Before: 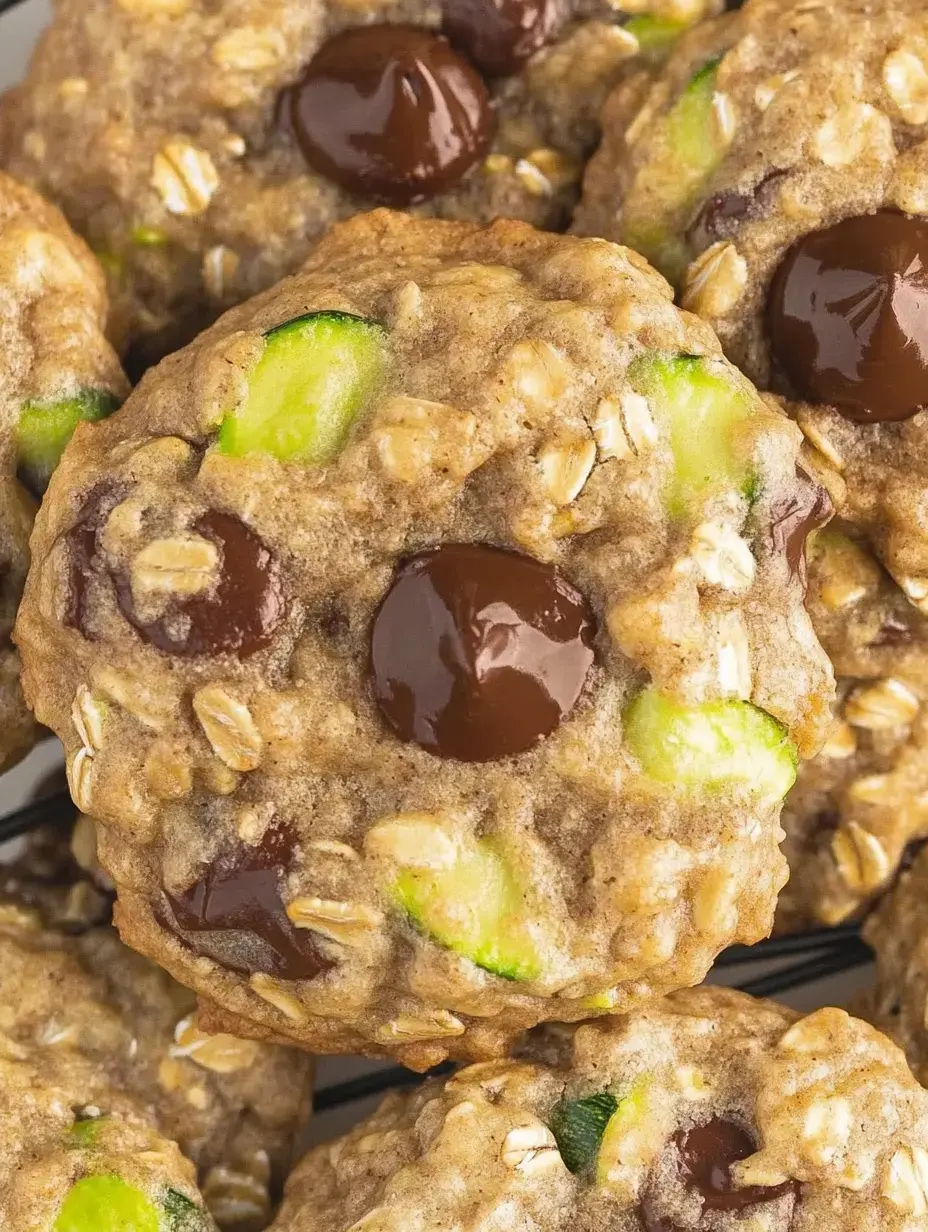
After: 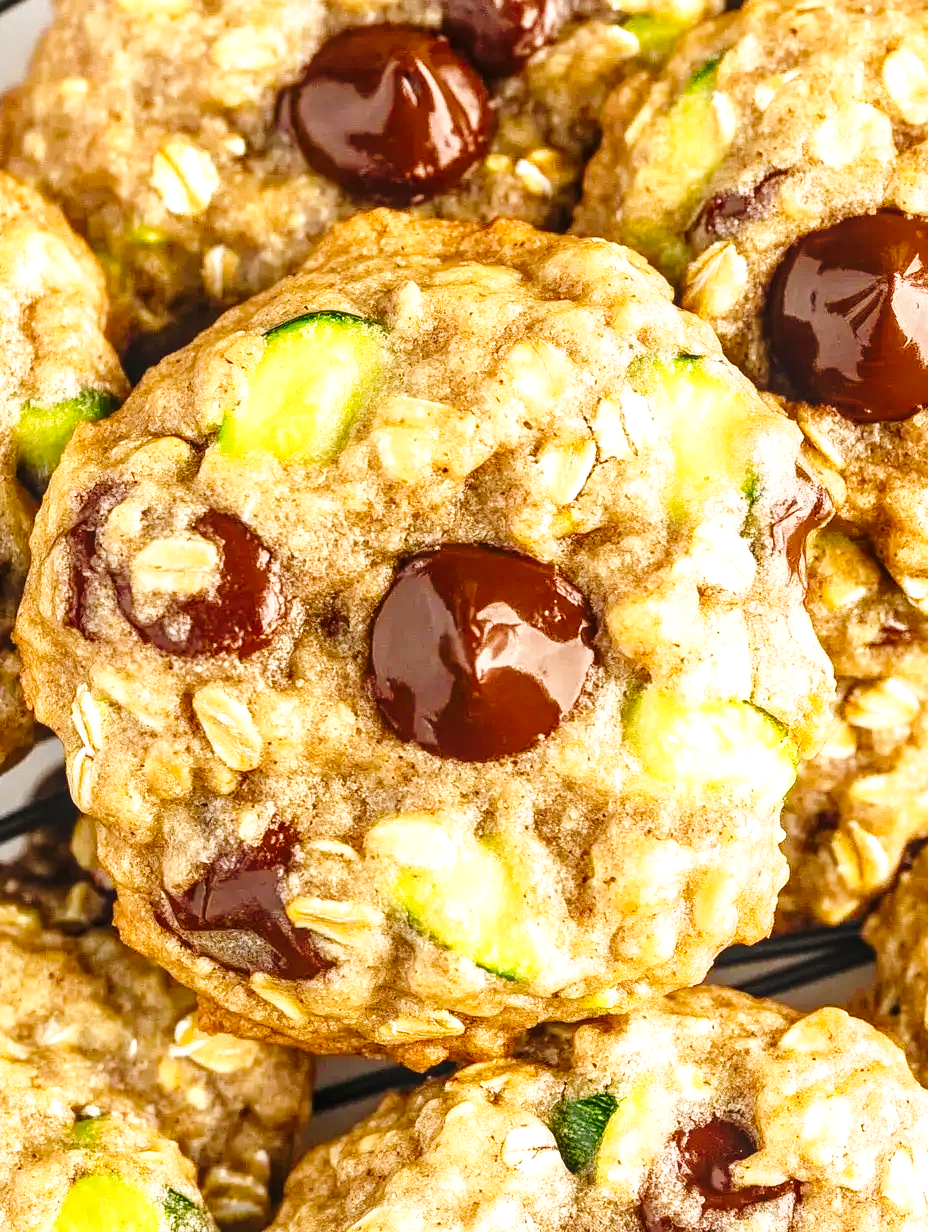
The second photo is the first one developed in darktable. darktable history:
tone curve: curves: ch0 [(0, 0.023) (0.132, 0.075) (0.251, 0.186) (0.441, 0.476) (0.662, 0.757) (0.849, 0.927) (1, 0.99)]; ch1 [(0, 0) (0.447, 0.411) (0.483, 0.469) (0.498, 0.496) (0.518, 0.514) (0.561, 0.59) (0.606, 0.659) (0.657, 0.725) (0.869, 0.916) (1, 1)]; ch2 [(0, 0) (0.307, 0.315) (0.425, 0.438) (0.483, 0.477) (0.503, 0.503) (0.526, 0.553) (0.552, 0.601) (0.615, 0.669) (0.703, 0.797) (0.985, 0.966)], preserve colors none
local contrast: on, module defaults
color balance rgb: perceptual saturation grading › global saturation 20%, perceptual saturation grading › highlights -25.909%, perceptual saturation grading › shadows 24.36%, perceptual brilliance grading › global brilliance 12.26%
exposure: exposure 0.17 EV, compensate highlight preservation false
